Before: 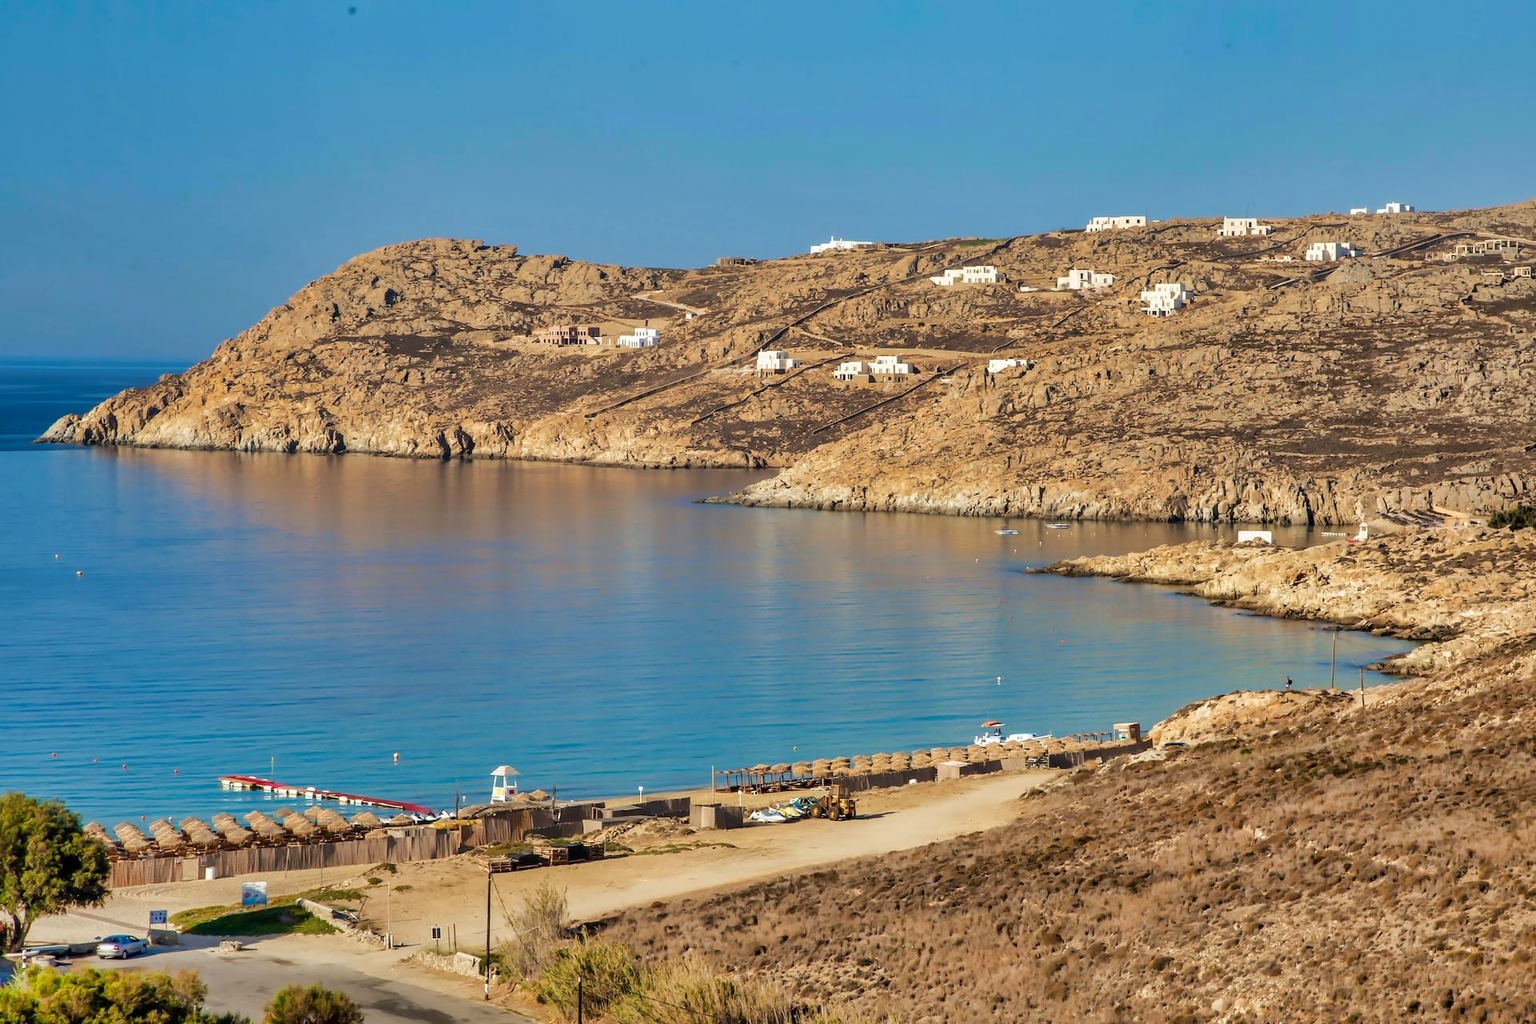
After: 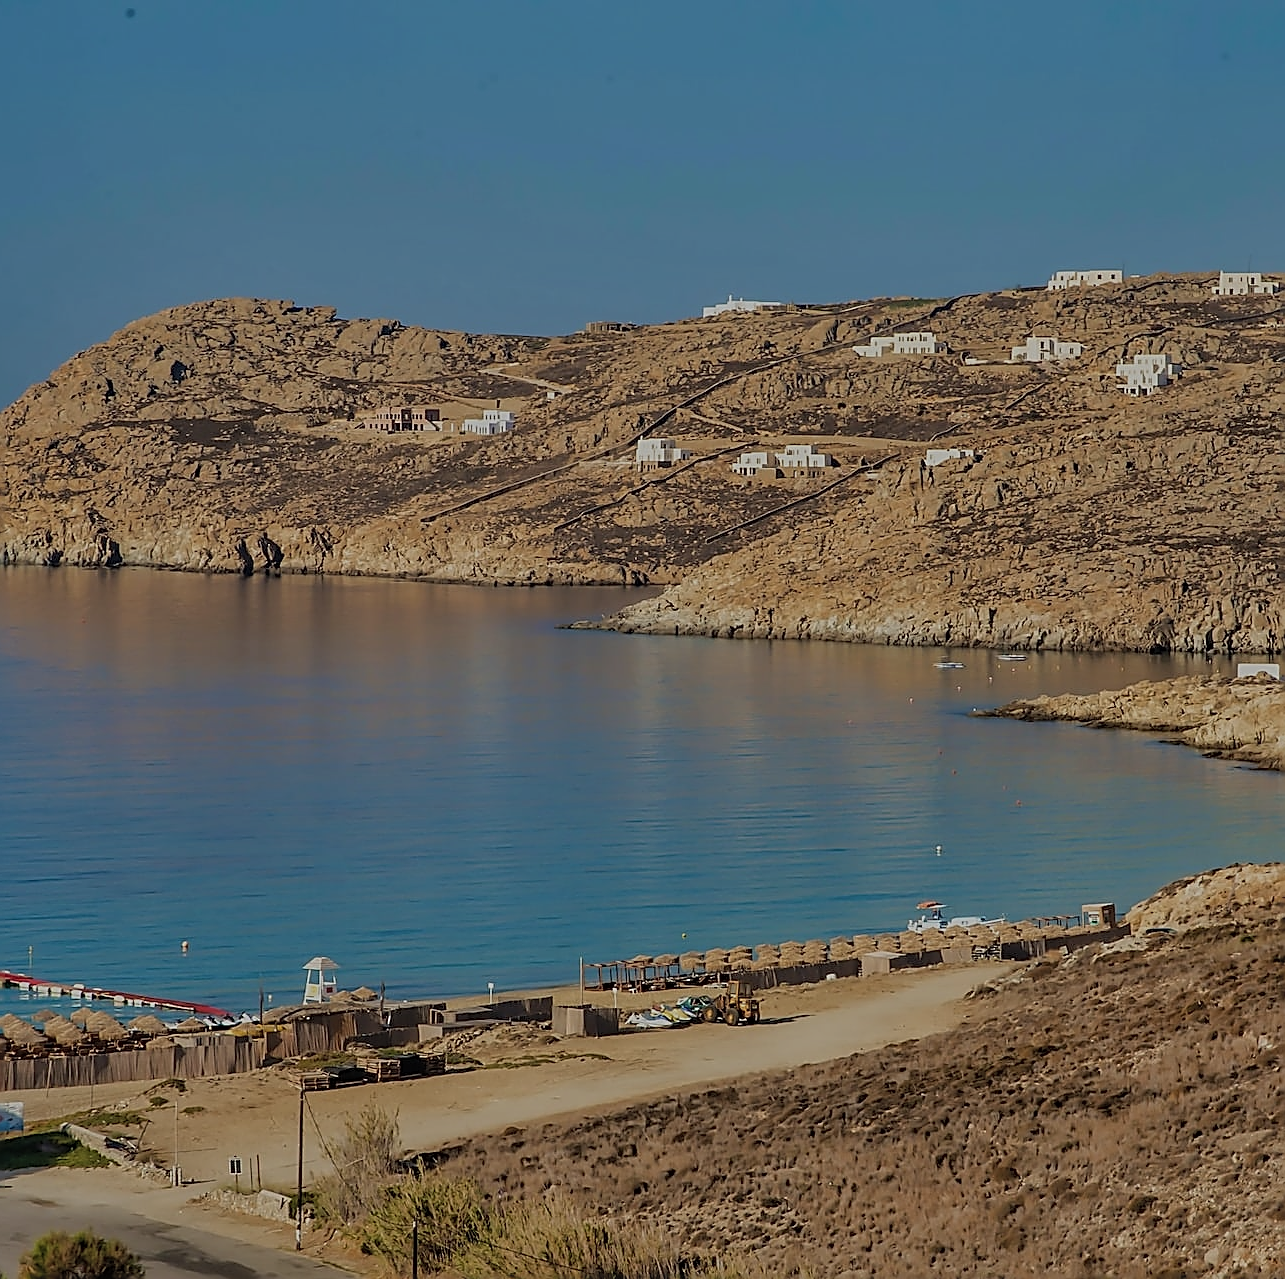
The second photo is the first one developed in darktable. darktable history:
contrast brightness saturation: brightness 0.125
exposure: exposure -1.508 EV, compensate exposure bias true, compensate highlight preservation false
sharpen: radius 1.713, amount 1.307
crop and rotate: left 16.156%, right 16.885%
